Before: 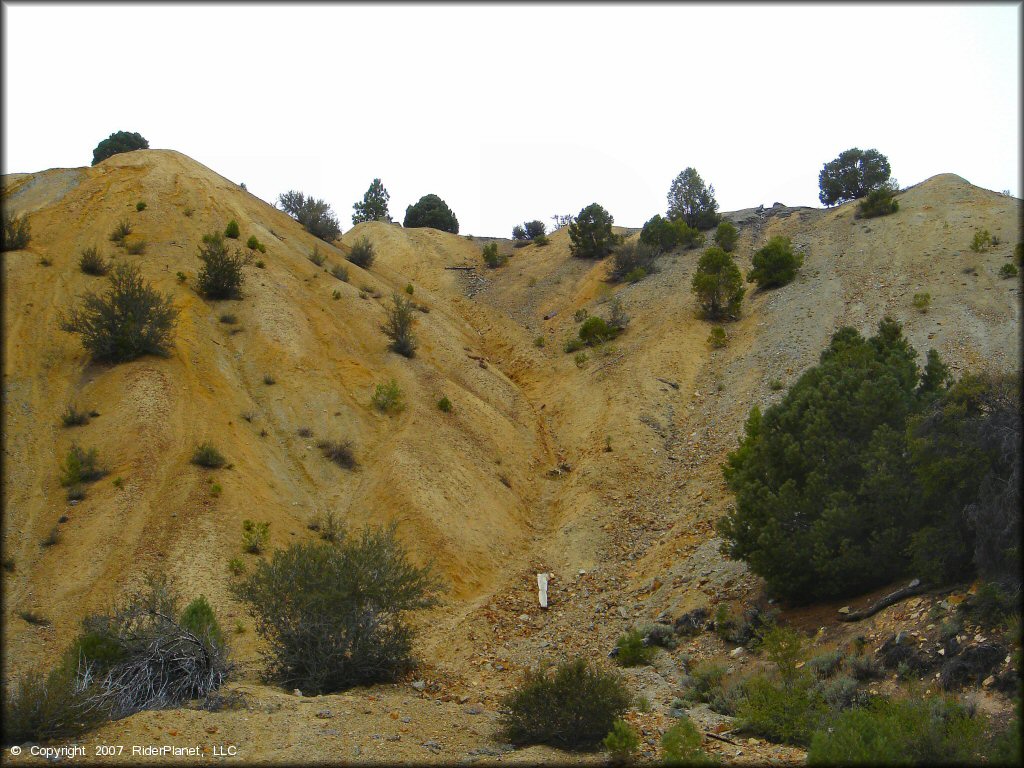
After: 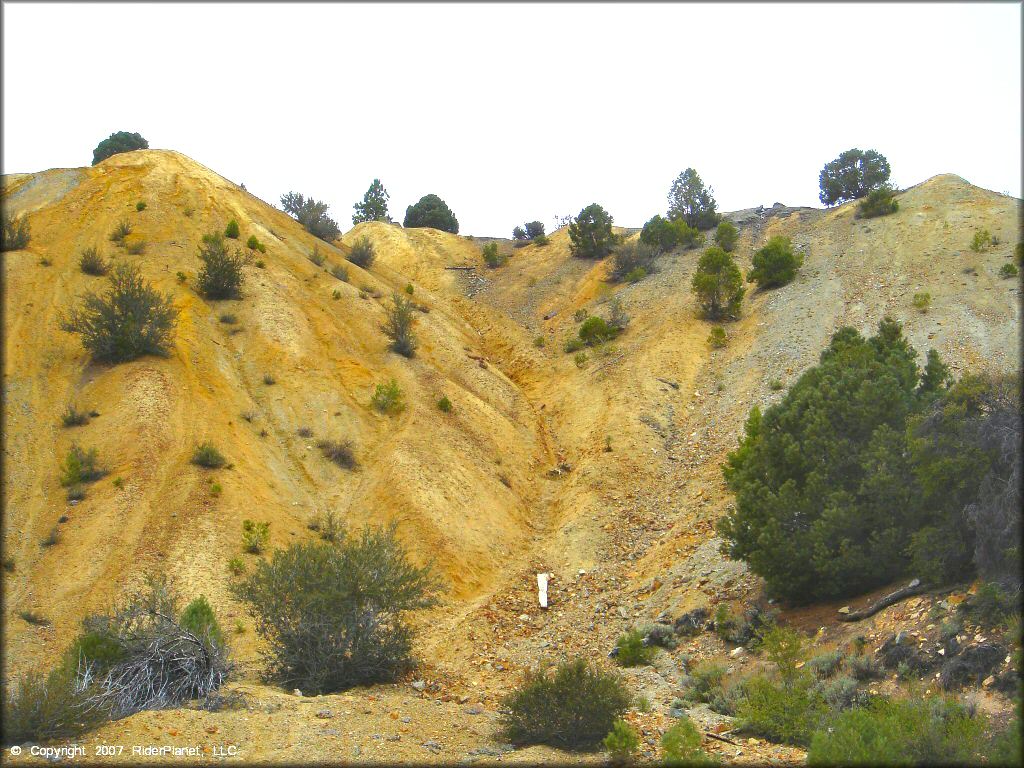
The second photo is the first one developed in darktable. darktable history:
shadows and highlights: on, module defaults
exposure: black level correction 0, exposure 1.29 EV, compensate highlight preservation false
